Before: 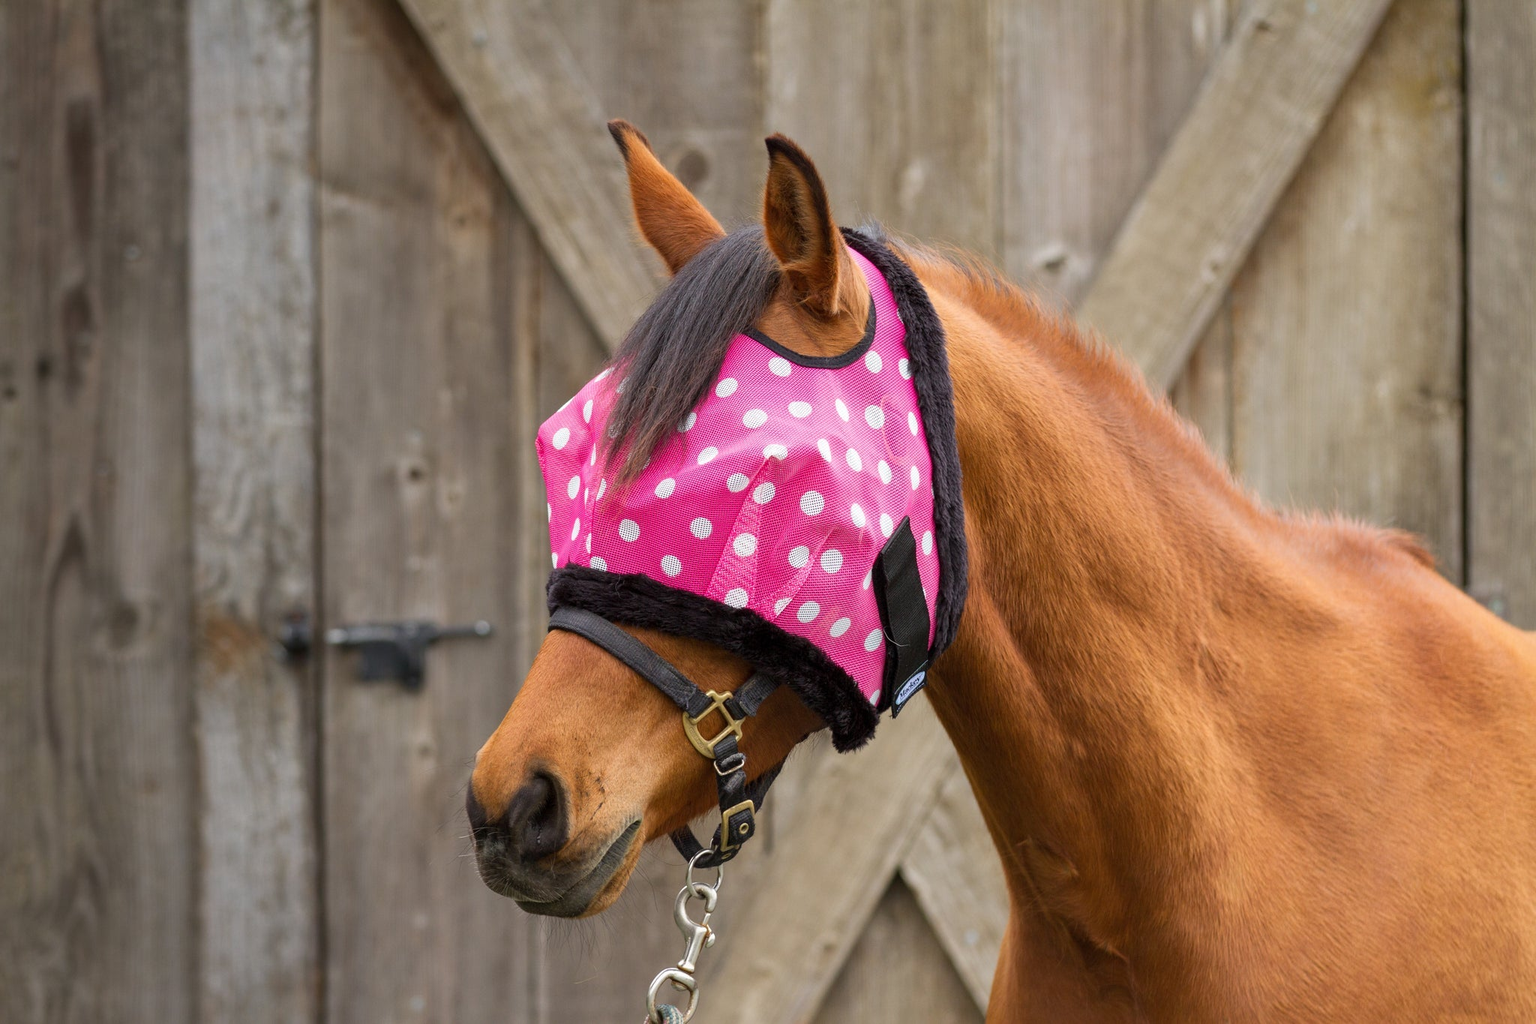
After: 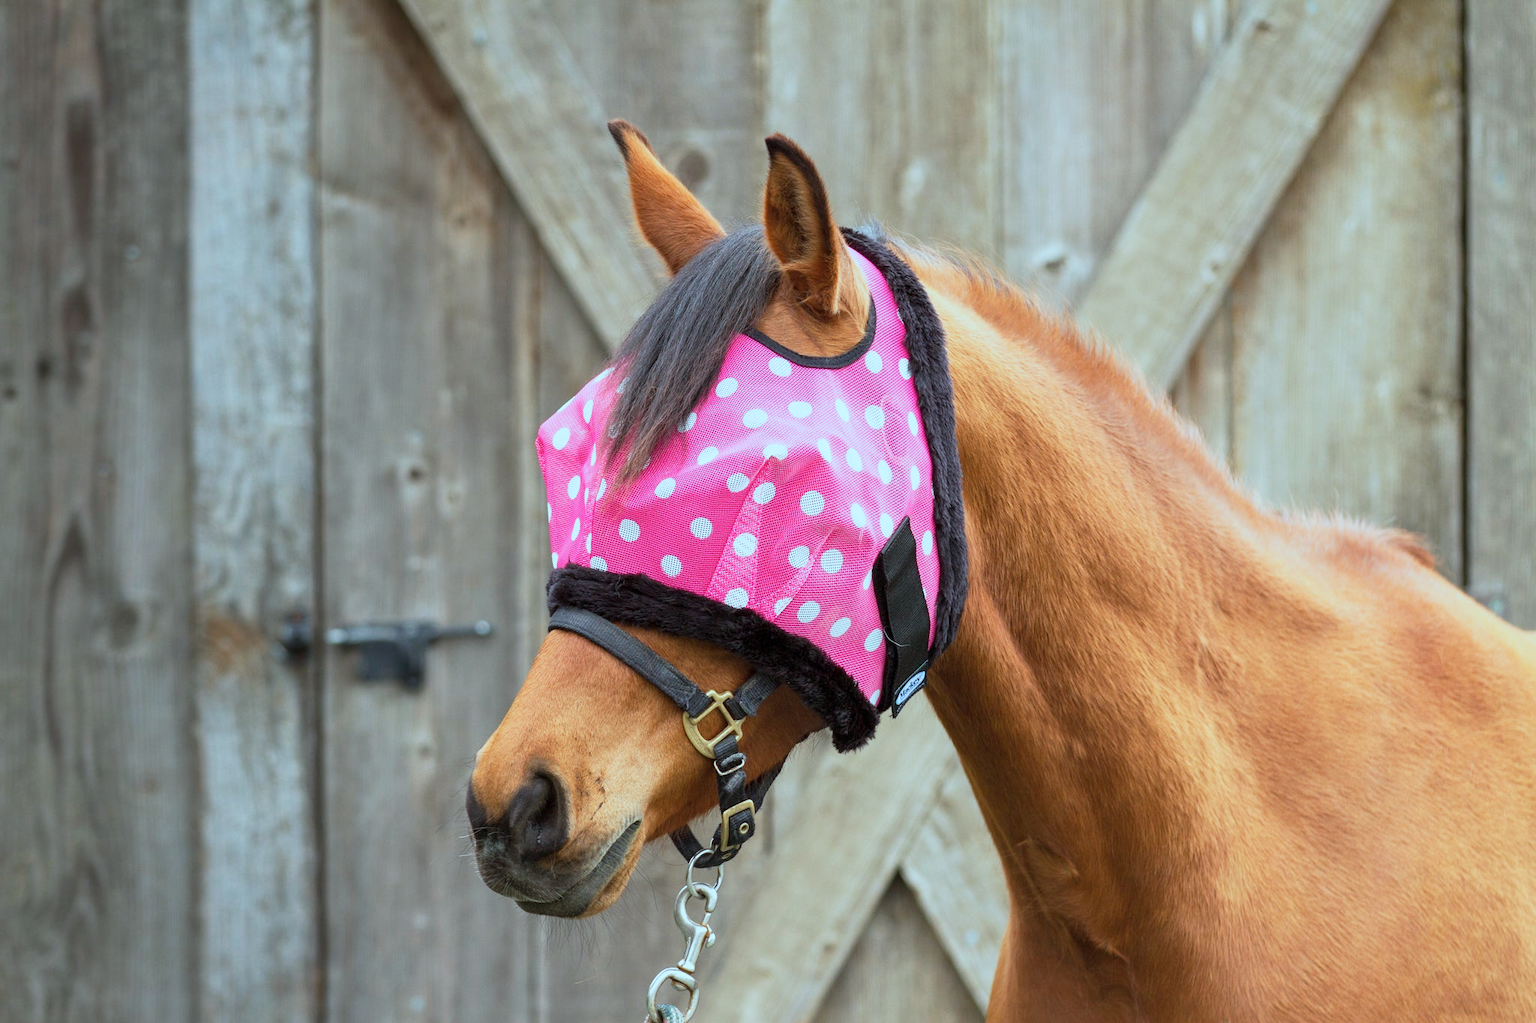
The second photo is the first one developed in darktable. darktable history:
base curve: curves: ch0 [(0, 0) (0.088, 0.125) (0.176, 0.251) (0.354, 0.501) (0.613, 0.749) (1, 0.877)], preserve colors none
color correction: highlights a* -11.92, highlights b* -14.88
